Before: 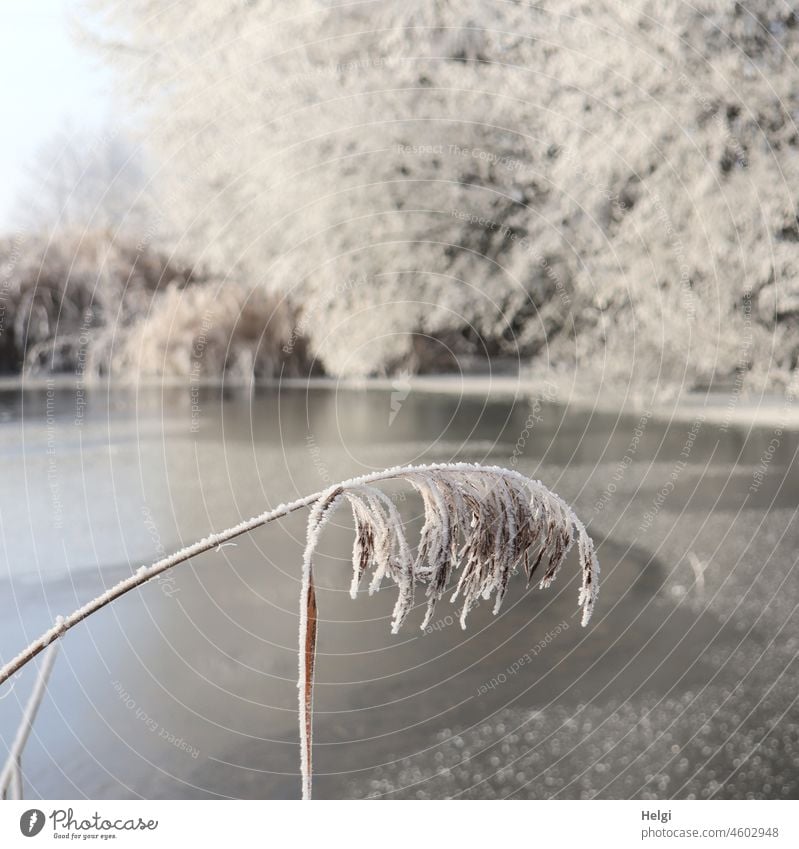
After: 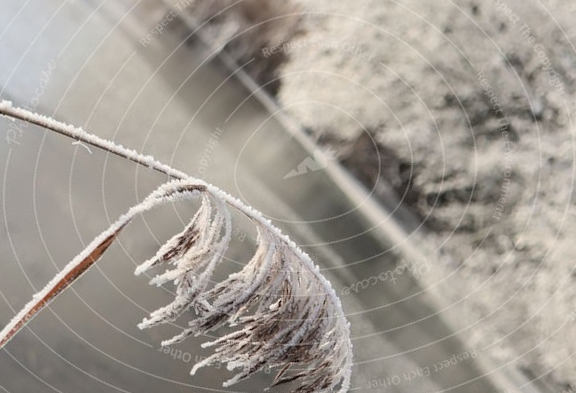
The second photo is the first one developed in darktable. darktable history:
crop and rotate: angle -45.34°, top 16.45%, right 0.981%, bottom 11.674%
